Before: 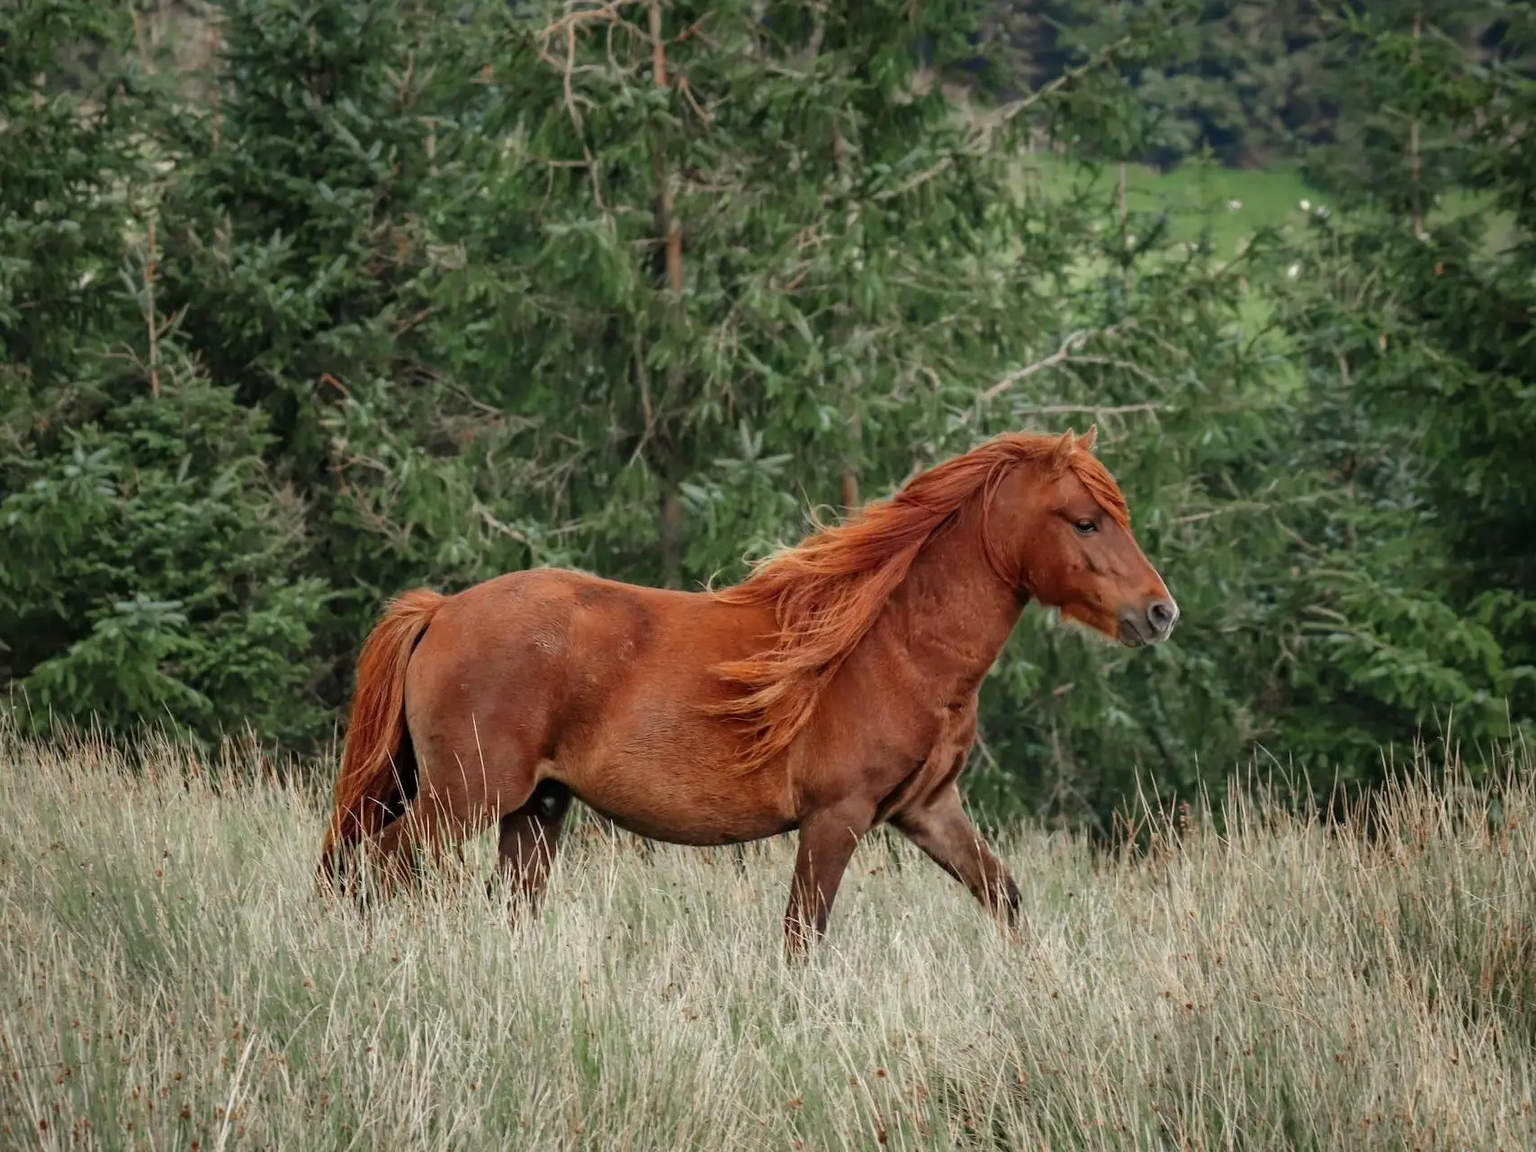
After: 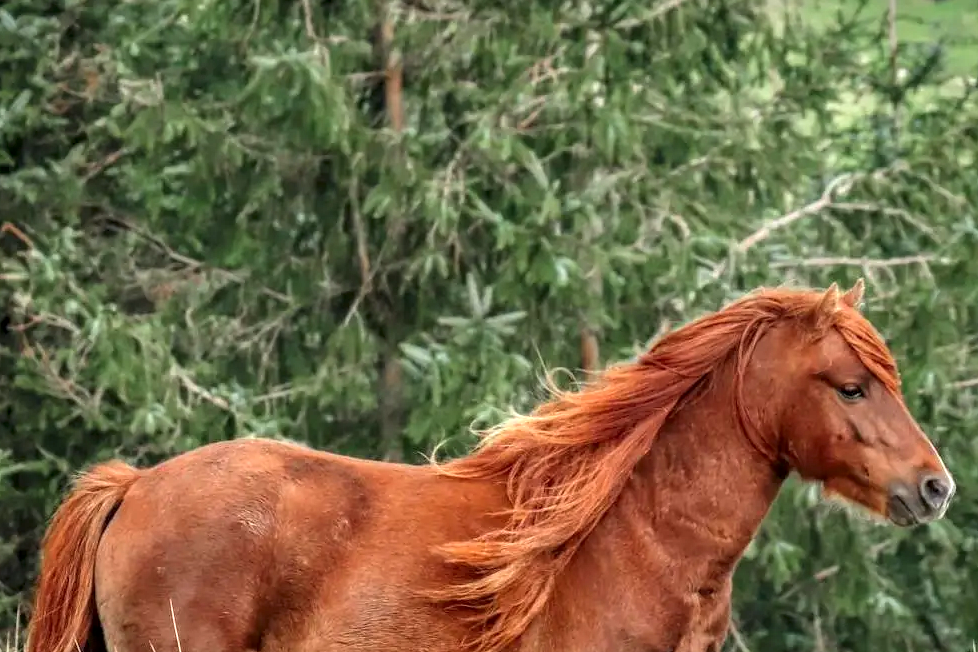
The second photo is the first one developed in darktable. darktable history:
exposure: black level correction 0, exposure 0.7 EV, compensate highlight preservation false
local contrast: detail 130%
crop: left 20.828%, top 15.135%, right 21.839%, bottom 33.91%
